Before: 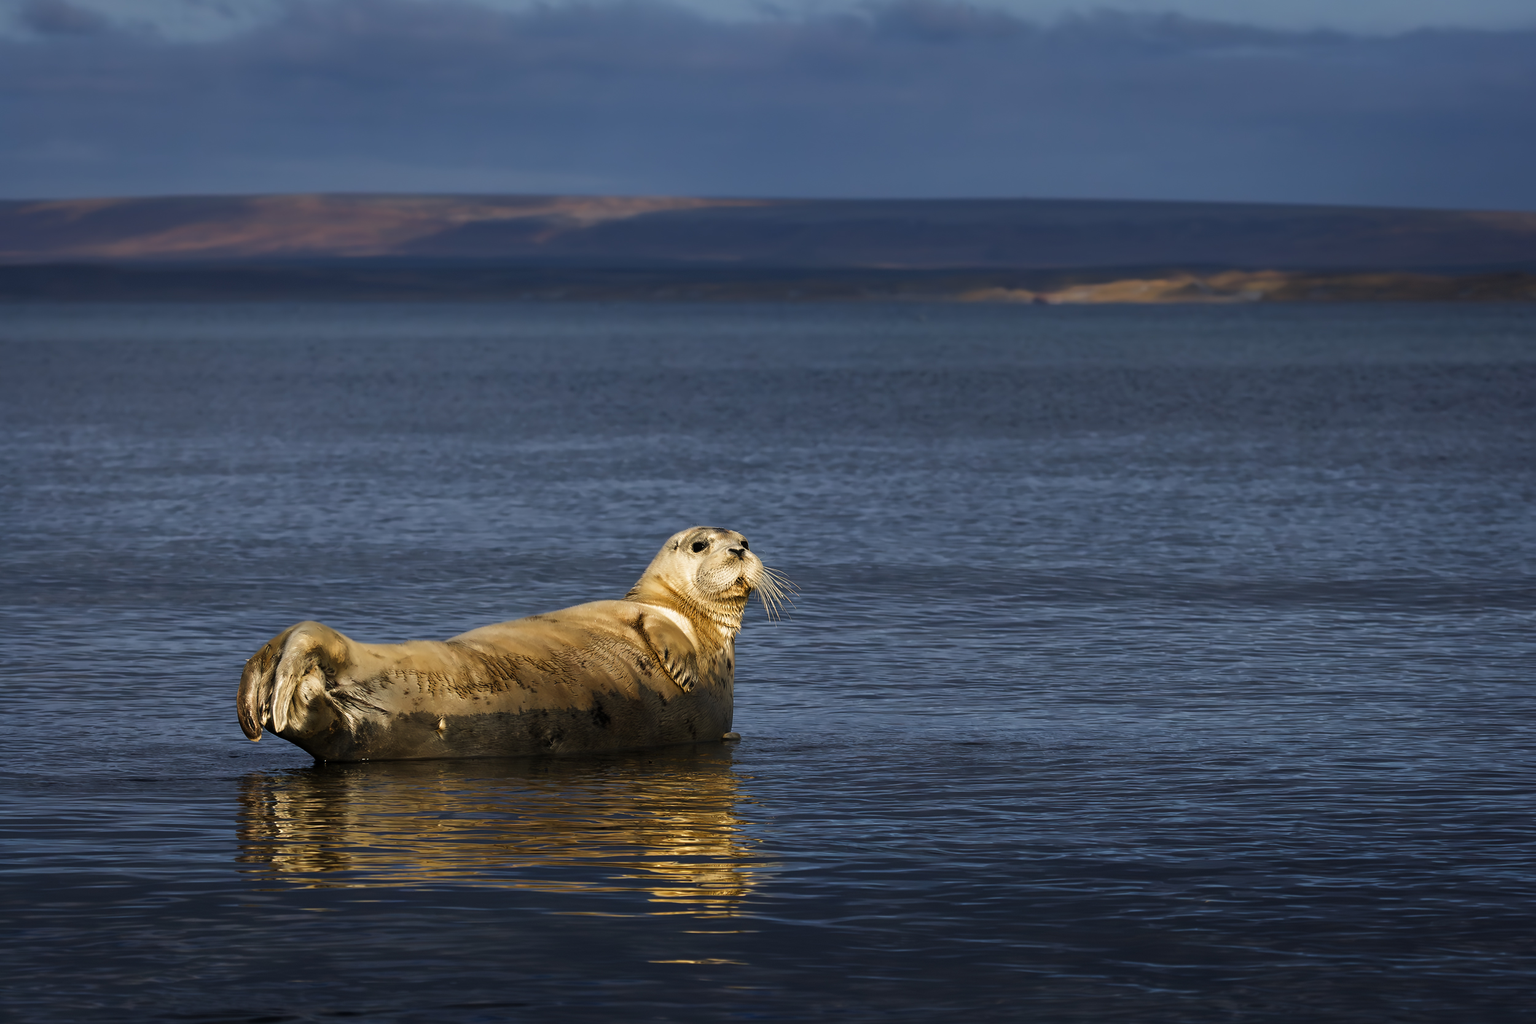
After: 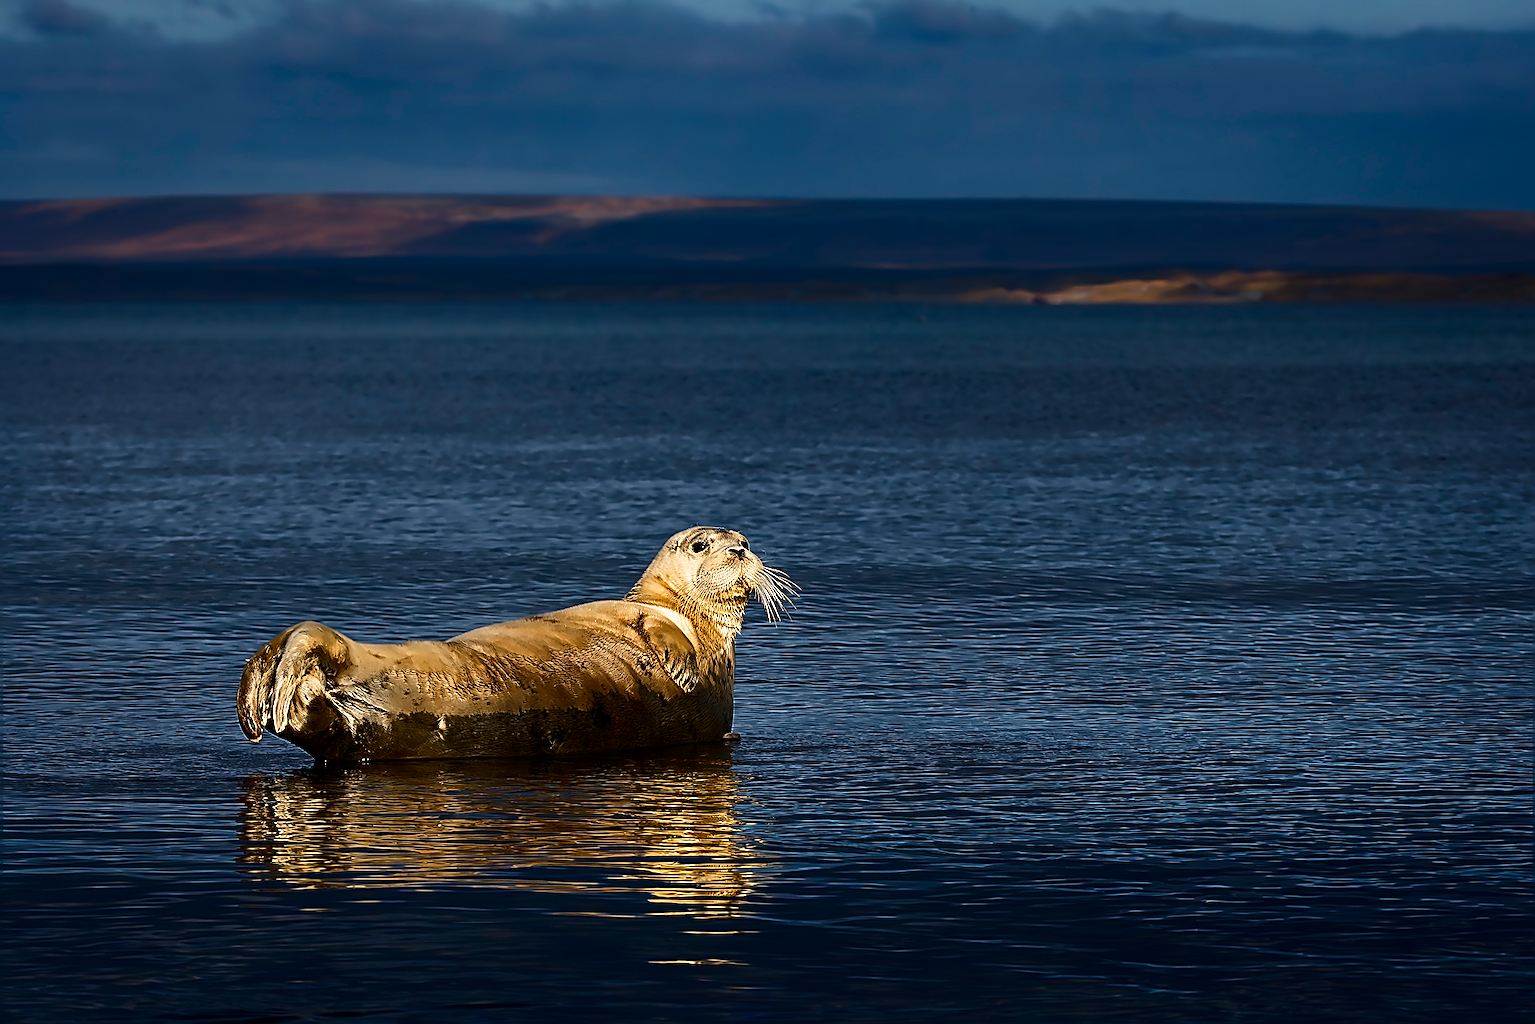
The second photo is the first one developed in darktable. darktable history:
contrast brightness saturation: contrast 0.199, brightness -0.101, saturation 0.096
sharpen: amount 1.988
